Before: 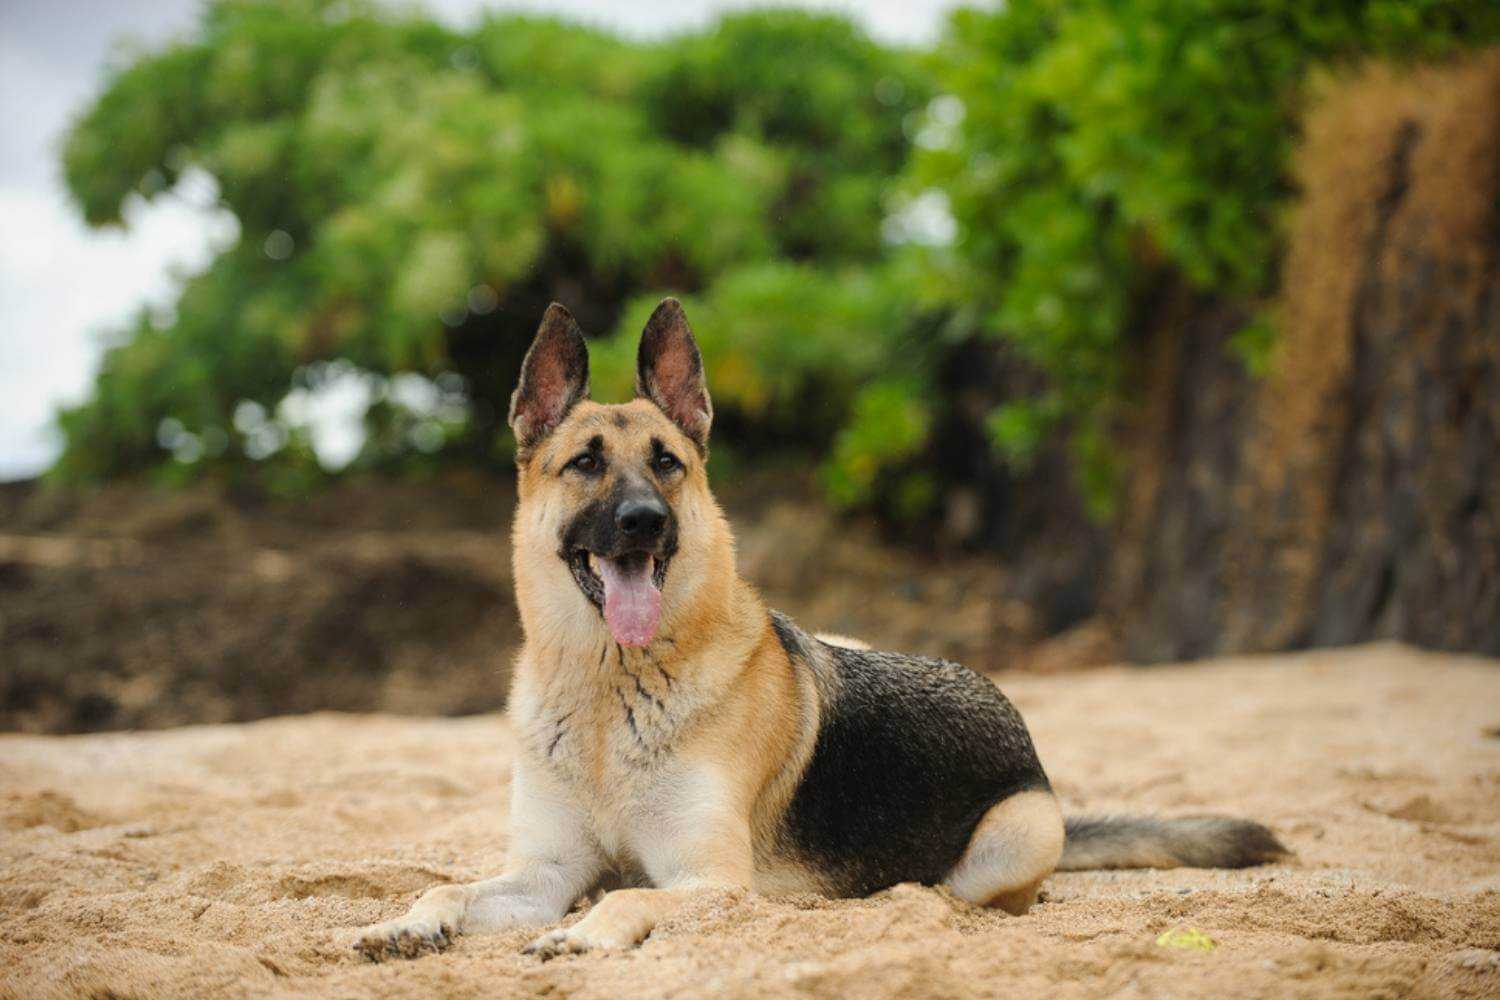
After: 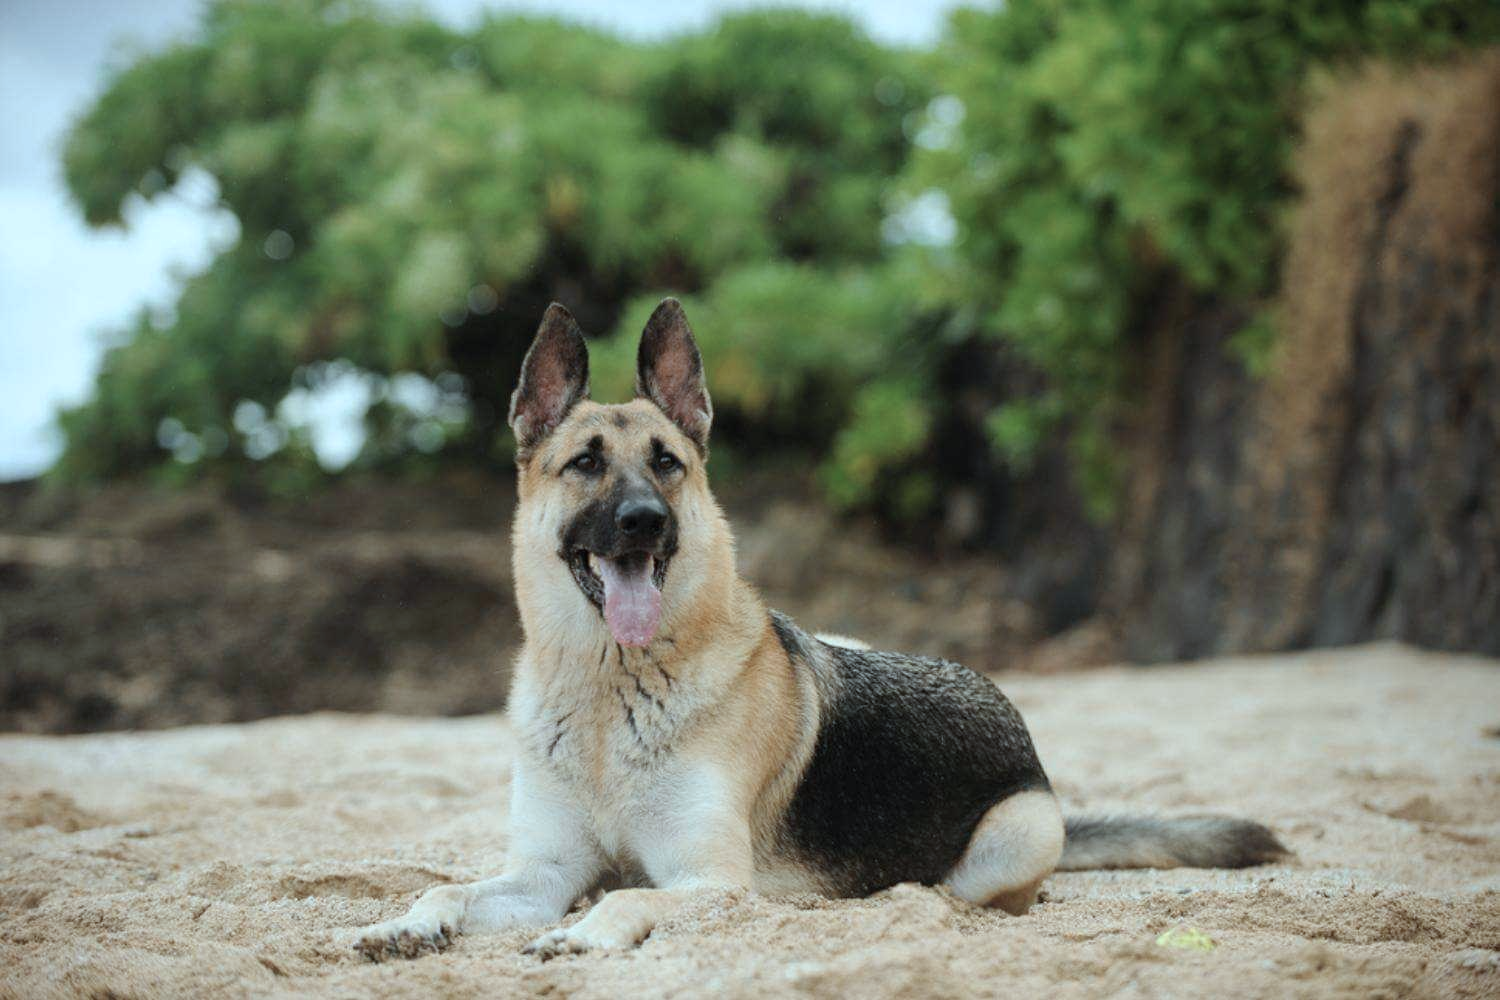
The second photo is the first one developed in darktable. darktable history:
color correction: highlights a* -12.84, highlights b* -17.47, saturation 0.695
